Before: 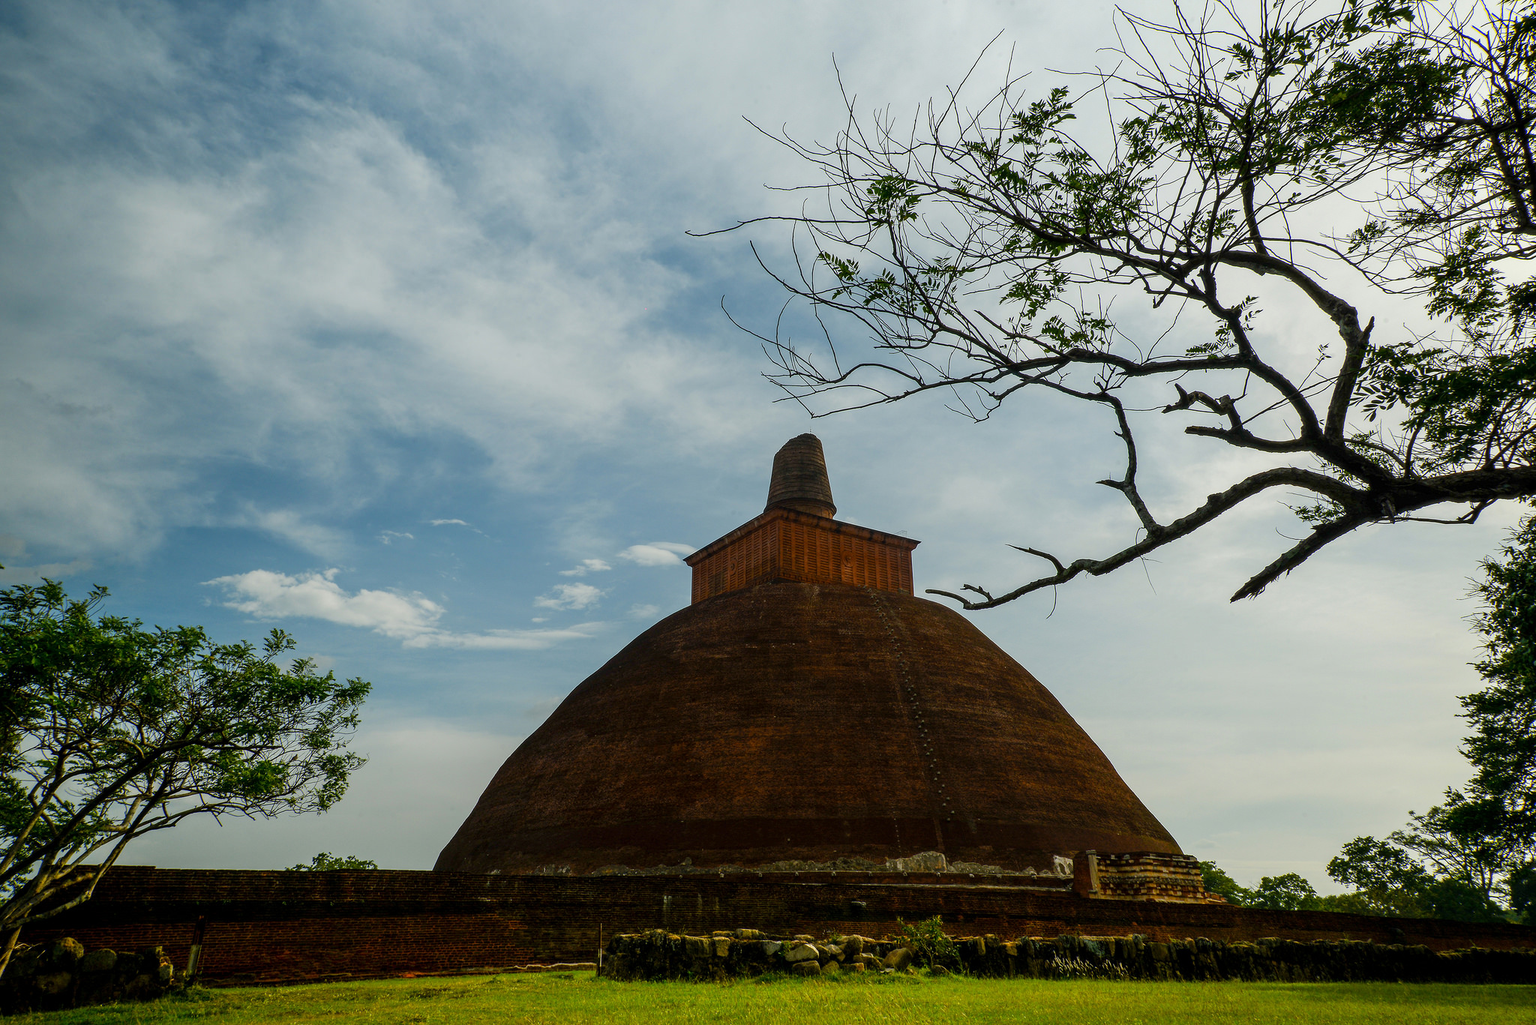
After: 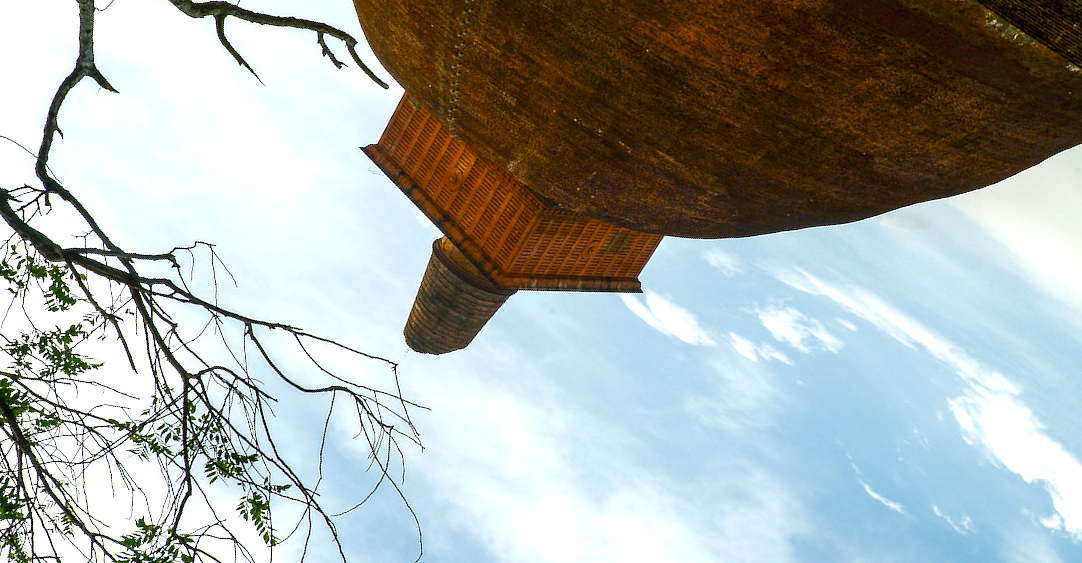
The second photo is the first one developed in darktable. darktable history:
exposure: black level correction 0, exposure 1.2 EV, compensate highlight preservation false
crop and rotate: angle 148.53°, left 9.107%, top 15.626%, right 4.435%, bottom 16.92%
color balance rgb: highlights gain › chroma 0.297%, highlights gain › hue 330.52°, linear chroma grading › shadows -8.371%, linear chroma grading › global chroma 9.765%, perceptual saturation grading › global saturation 20%, perceptual saturation grading › highlights -50.07%, perceptual saturation grading › shadows 30.588%
